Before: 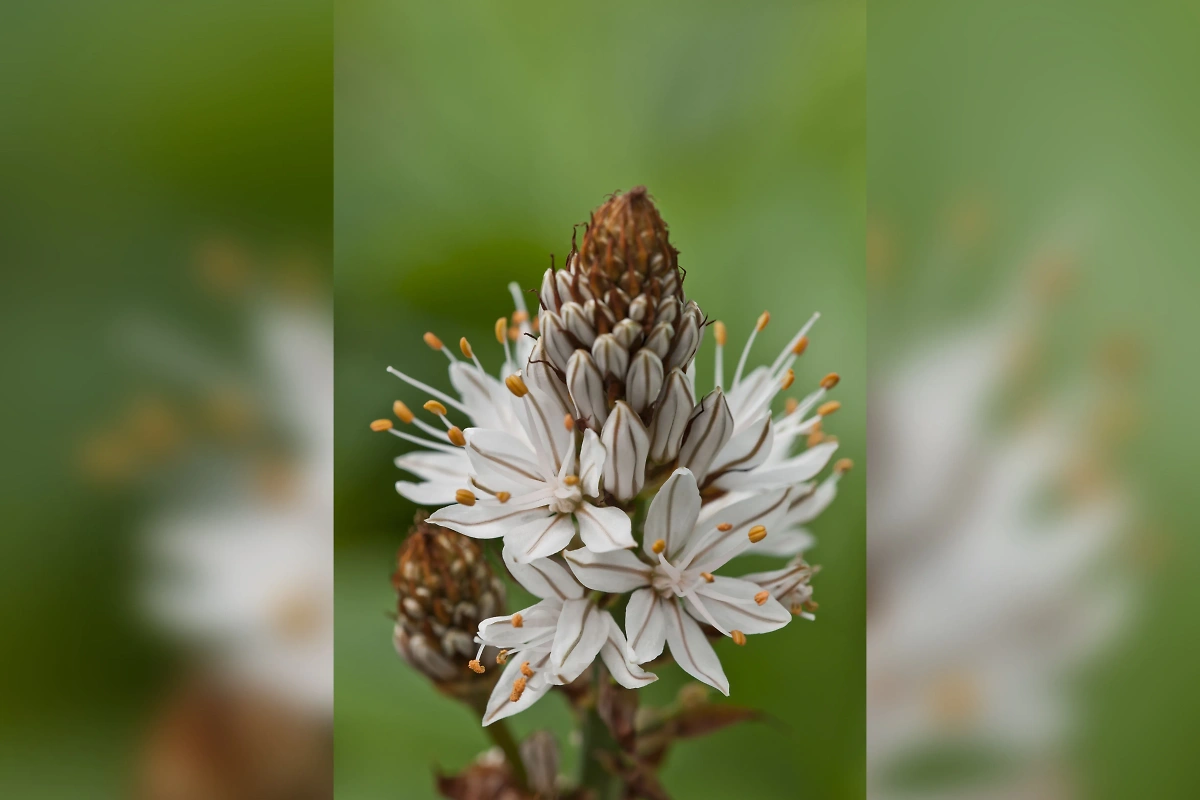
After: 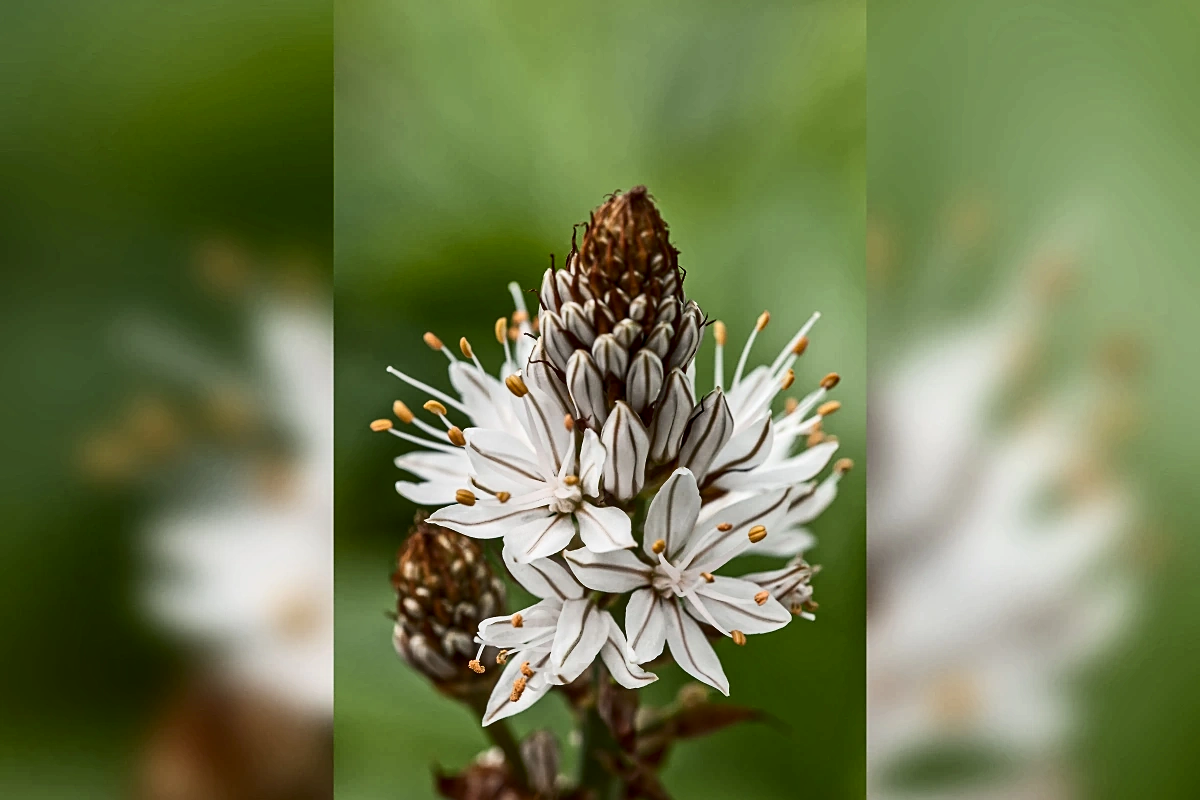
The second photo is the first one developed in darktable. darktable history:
contrast brightness saturation: contrast 0.28
exposure: compensate highlight preservation false
sharpen: on, module defaults
local contrast: detail 130%
